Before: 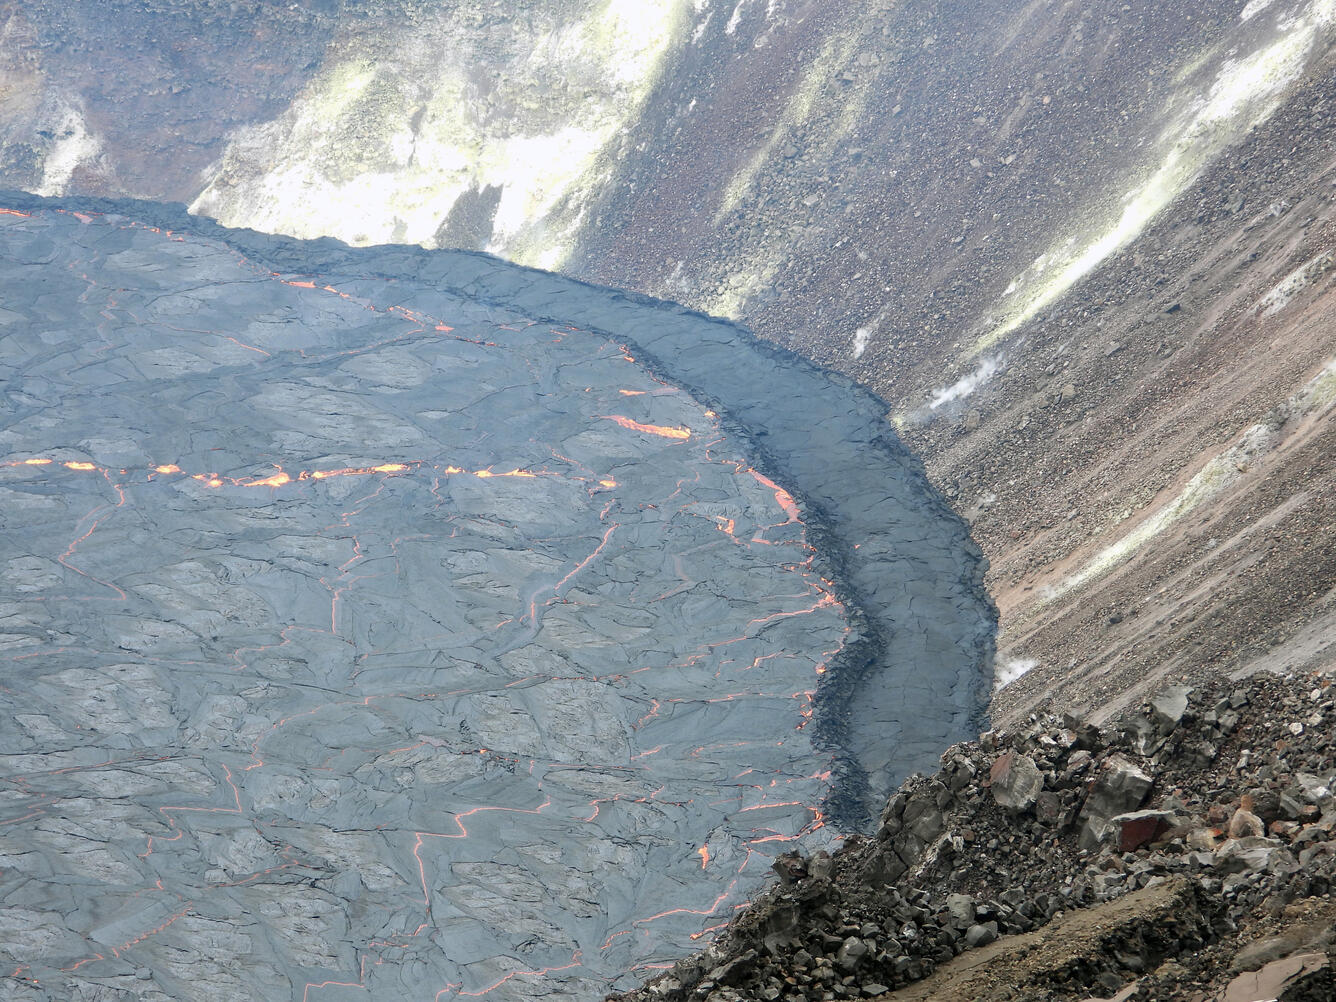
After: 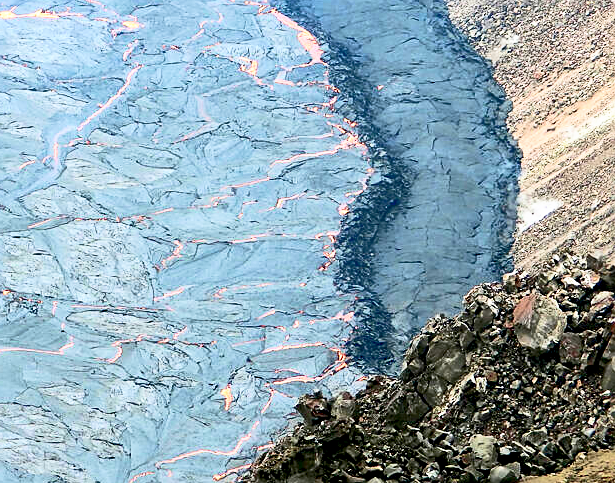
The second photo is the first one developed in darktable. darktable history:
contrast brightness saturation: contrast 0.414, brightness 0.047, saturation 0.251
base curve: curves: ch0 [(0, 0) (0.557, 0.834) (1, 1)], preserve colors none
velvia: strength 26.94%
crop: left 35.768%, top 45.884%, right 18.19%, bottom 5.855%
exposure: black level correction 0.01, exposure 0.015 EV, compensate exposure bias true, compensate highlight preservation false
sharpen: on, module defaults
shadows and highlights: on, module defaults
